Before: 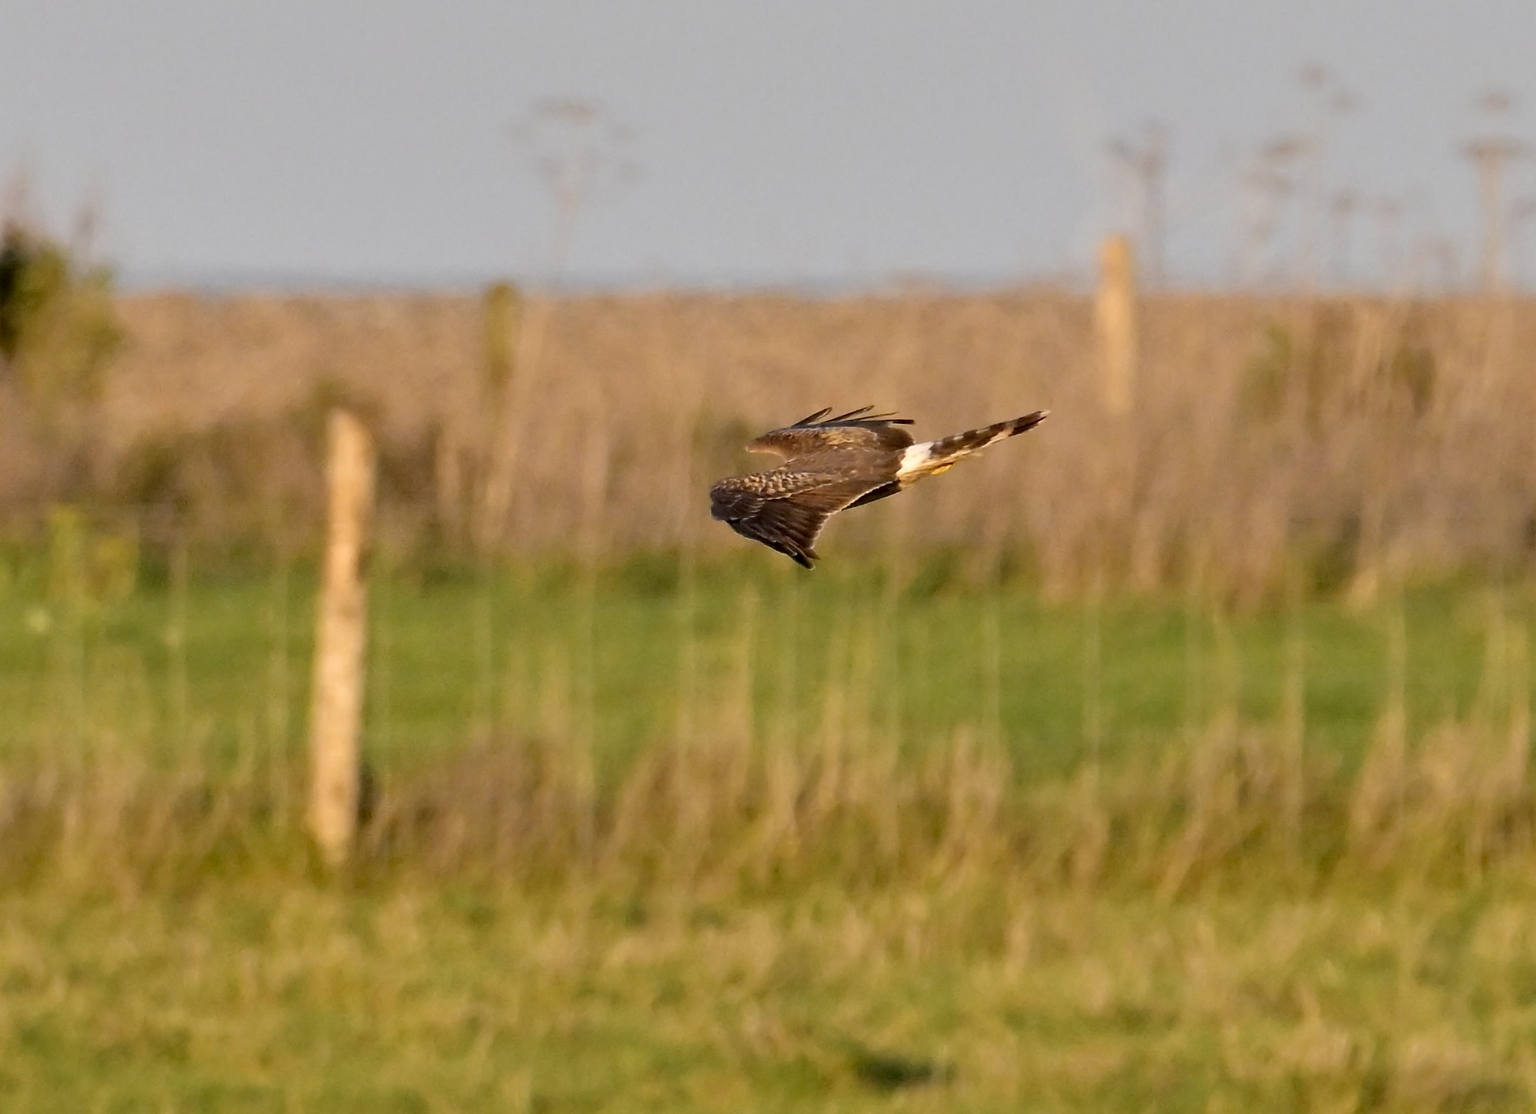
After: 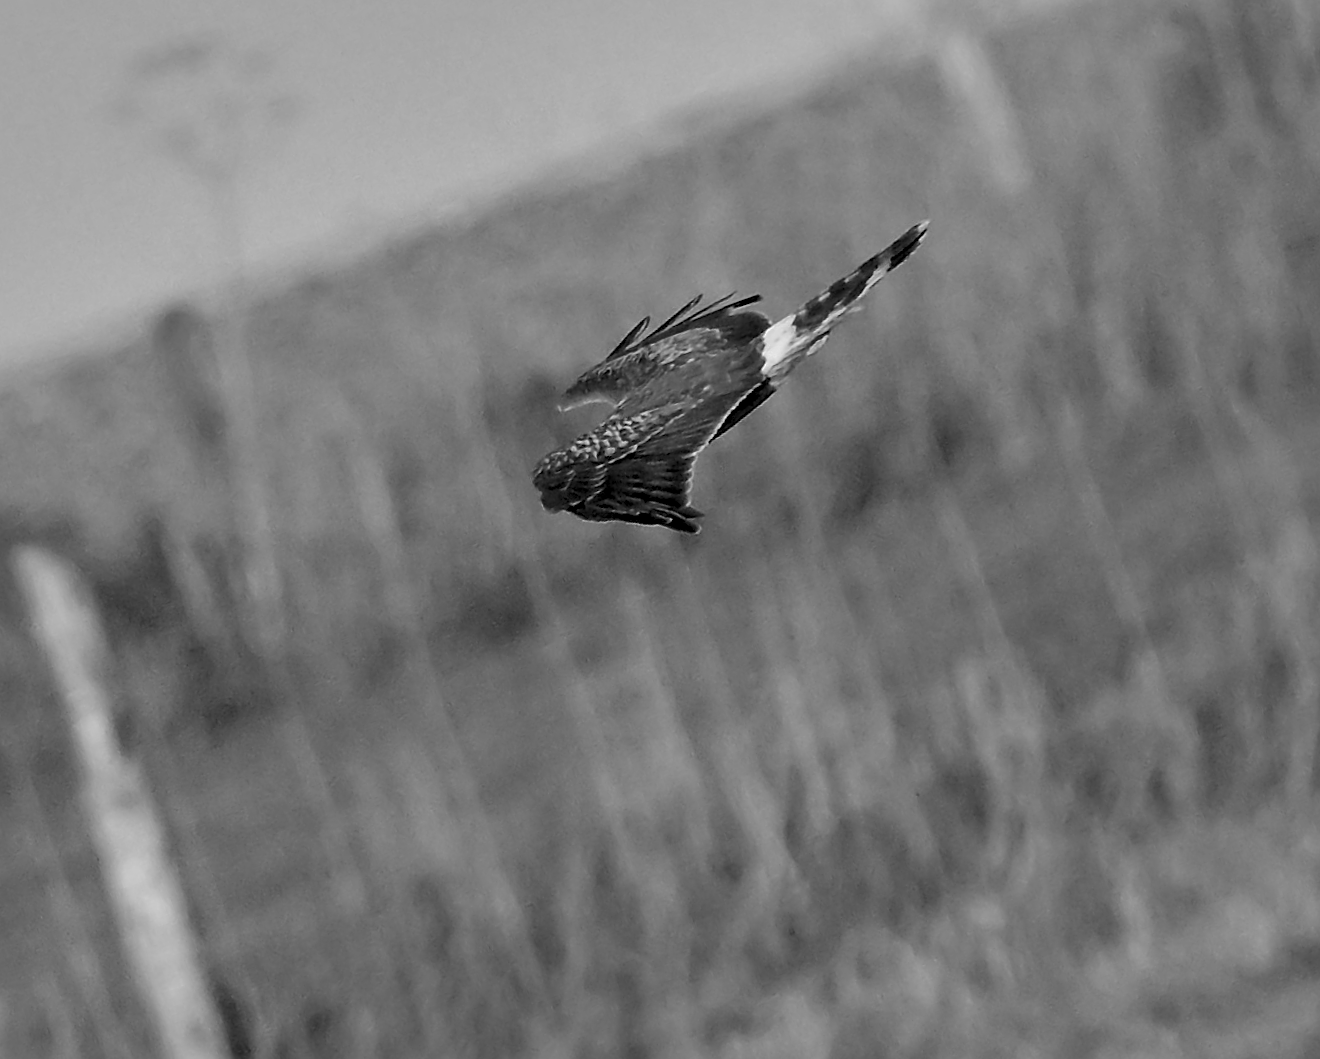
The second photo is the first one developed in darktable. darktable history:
crop and rotate: angle 19.87°, left 6.996%, right 3.694%, bottom 1.15%
exposure: compensate highlight preservation false
velvia: on, module defaults
sharpen: on, module defaults
shadows and highlights: on, module defaults
color calibration: output gray [0.21, 0.42, 0.37, 0], illuminant Planckian (black body), adaptation linear Bradford (ICC v4), x 0.361, y 0.366, temperature 4513.15 K
local contrast: on, module defaults
